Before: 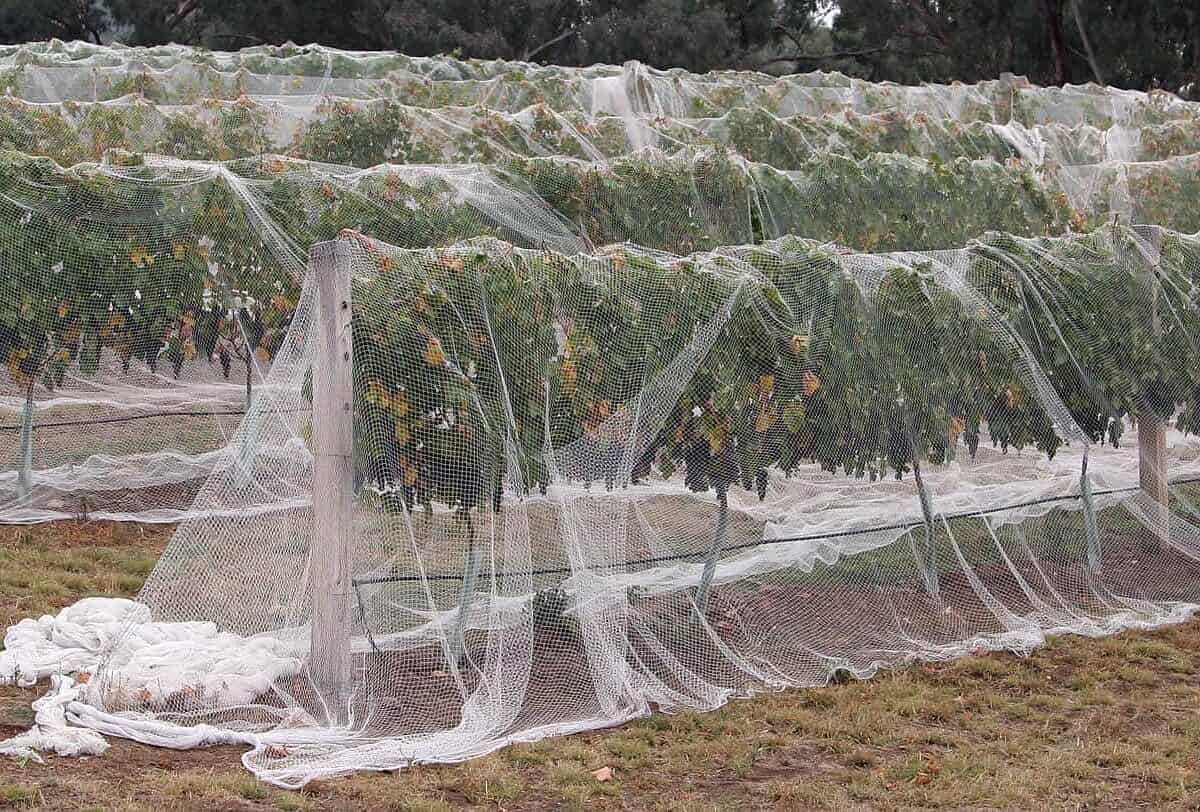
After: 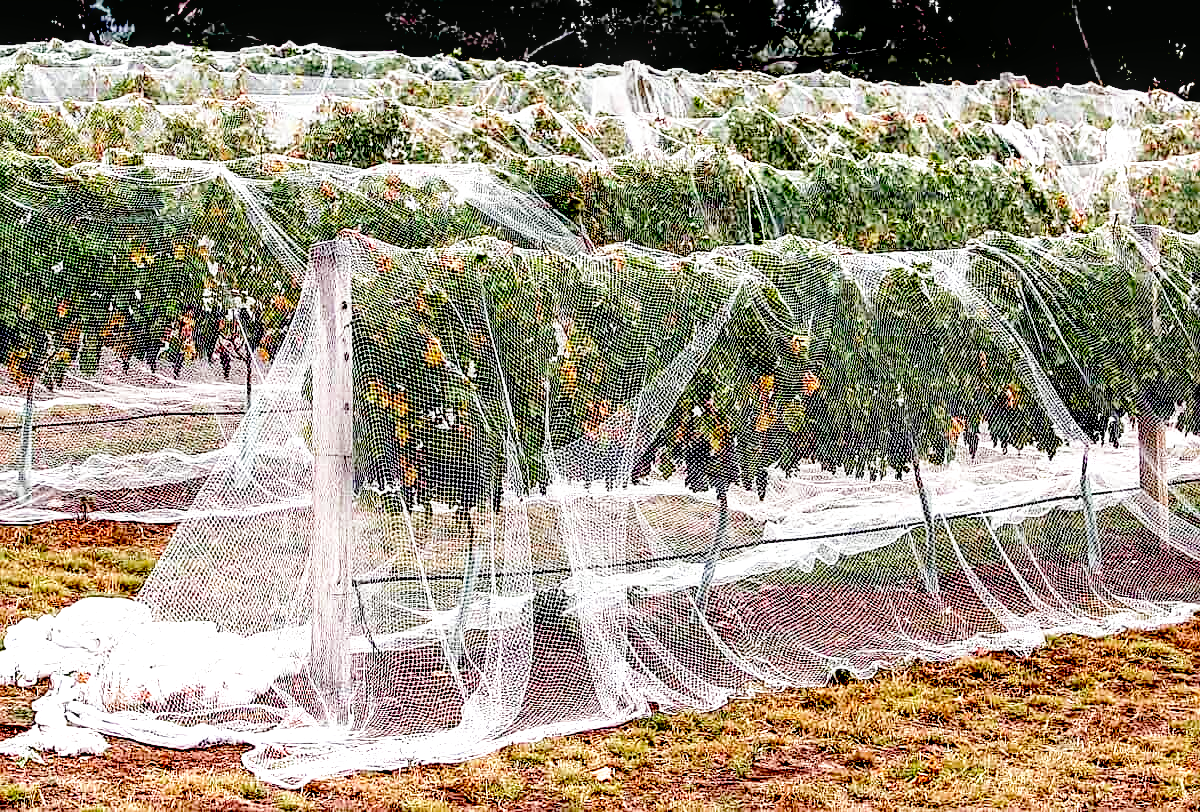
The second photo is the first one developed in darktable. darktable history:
local contrast: highlights 60%, shadows 60%, detail 160%
tone curve: curves: ch0 [(0, 0.01) (0.037, 0.032) (0.131, 0.108) (0.275, 0.256) (0.483, 0.512) (0.61, 0.665) (0.696, 0.742) (0.792, 0.819) (0.911, 0.925) (0.997, 0.995)]; ch1 [(0, 0) (0.308, 0.29) (0.425, 0.411) (0.492, 0.488) (0.505, 0.503) (0.527, 0.531) (0.568, 0.594) (0.683, 0.702) (0.746, 0.77) (1, 1)]; ch2 [(0, 0) (0.246, 0.233) (0.36, 0.352) (0.415, 0.415) (0.485, 0.487) (0.502, 0.504) (0.525, 0.523) (0.539, 0.553) (0.587, 0.594) (0.636, 0.652) (0.711, 0.729) (0.845, 0.855) (0.998, 0.977)], color space Lab, independent channels, preserve colors none
sharpen: on, module defaults
base curve: curves: ch0 [(0, 0) (0.012, 0.01) (0.073, 0.168) (0.31, 0.711) (0.645, 0.957) (1, 1)], preserve colors none
exposure: black level correction 0.056, exposure -0.039 EV, compensate highlight preservation false
